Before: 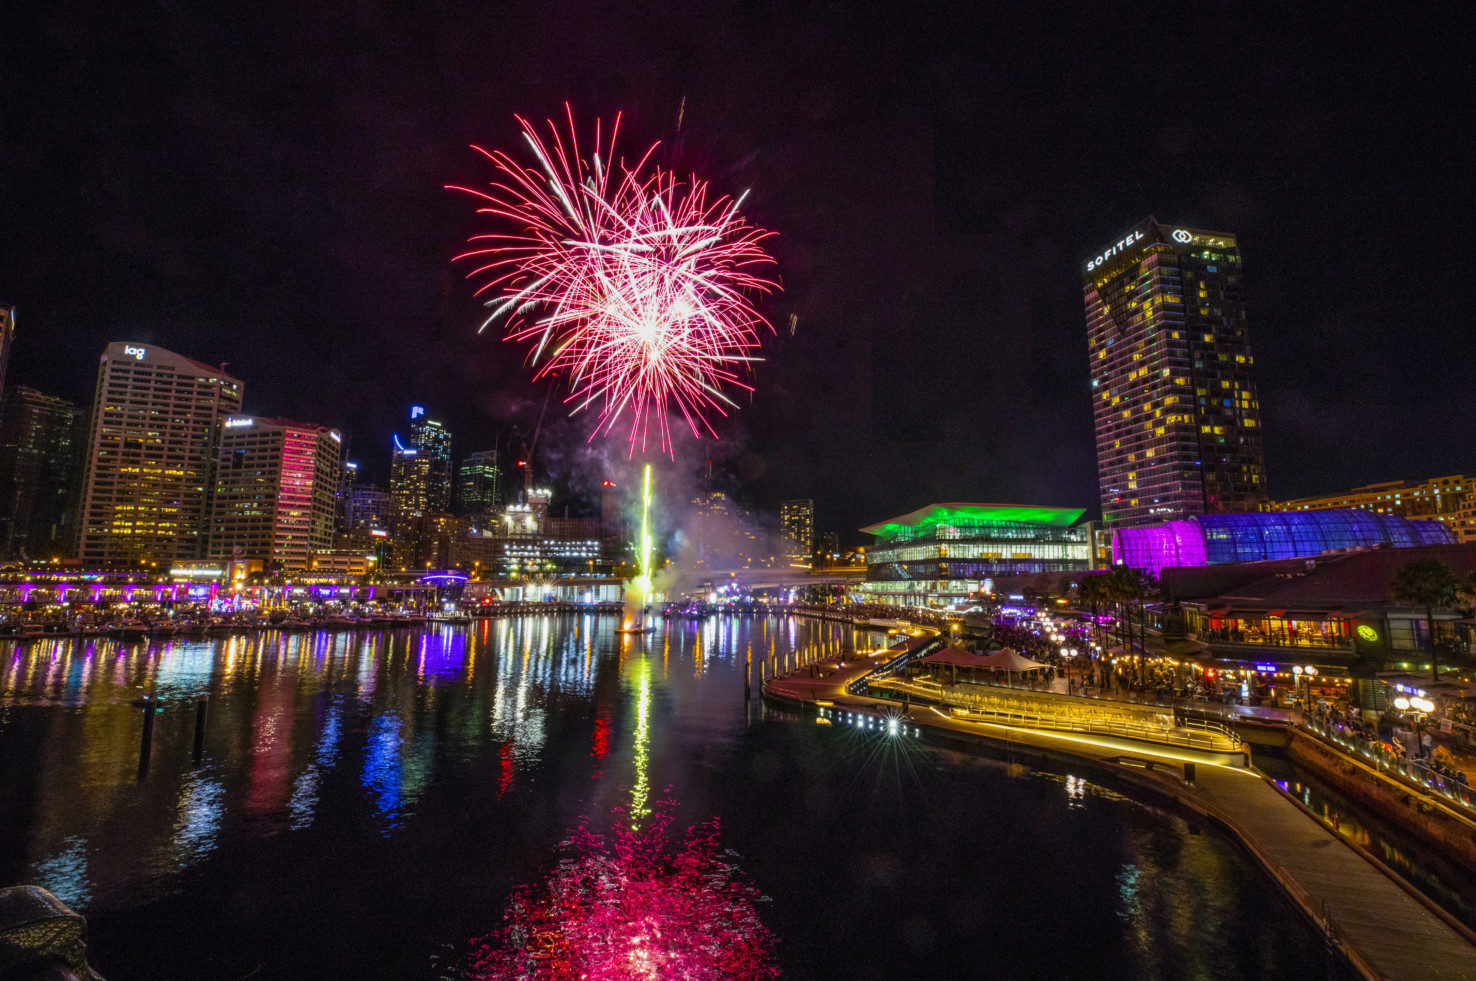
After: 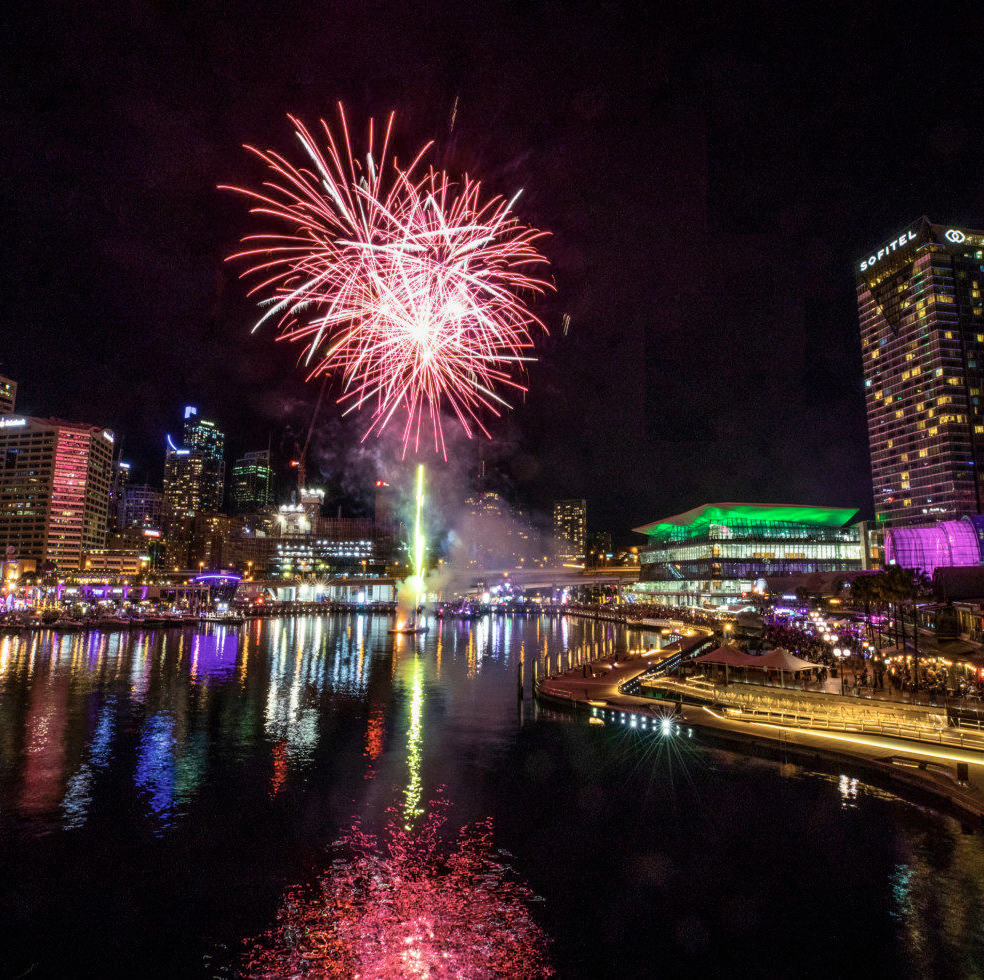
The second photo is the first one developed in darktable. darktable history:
contrast brightness saturation: contrast 0.1, saturation -0.3
exposure: exposure 0.128 EV, compensate highlight preservation false
crop and rotate: left 15.446%, right 17.836%
